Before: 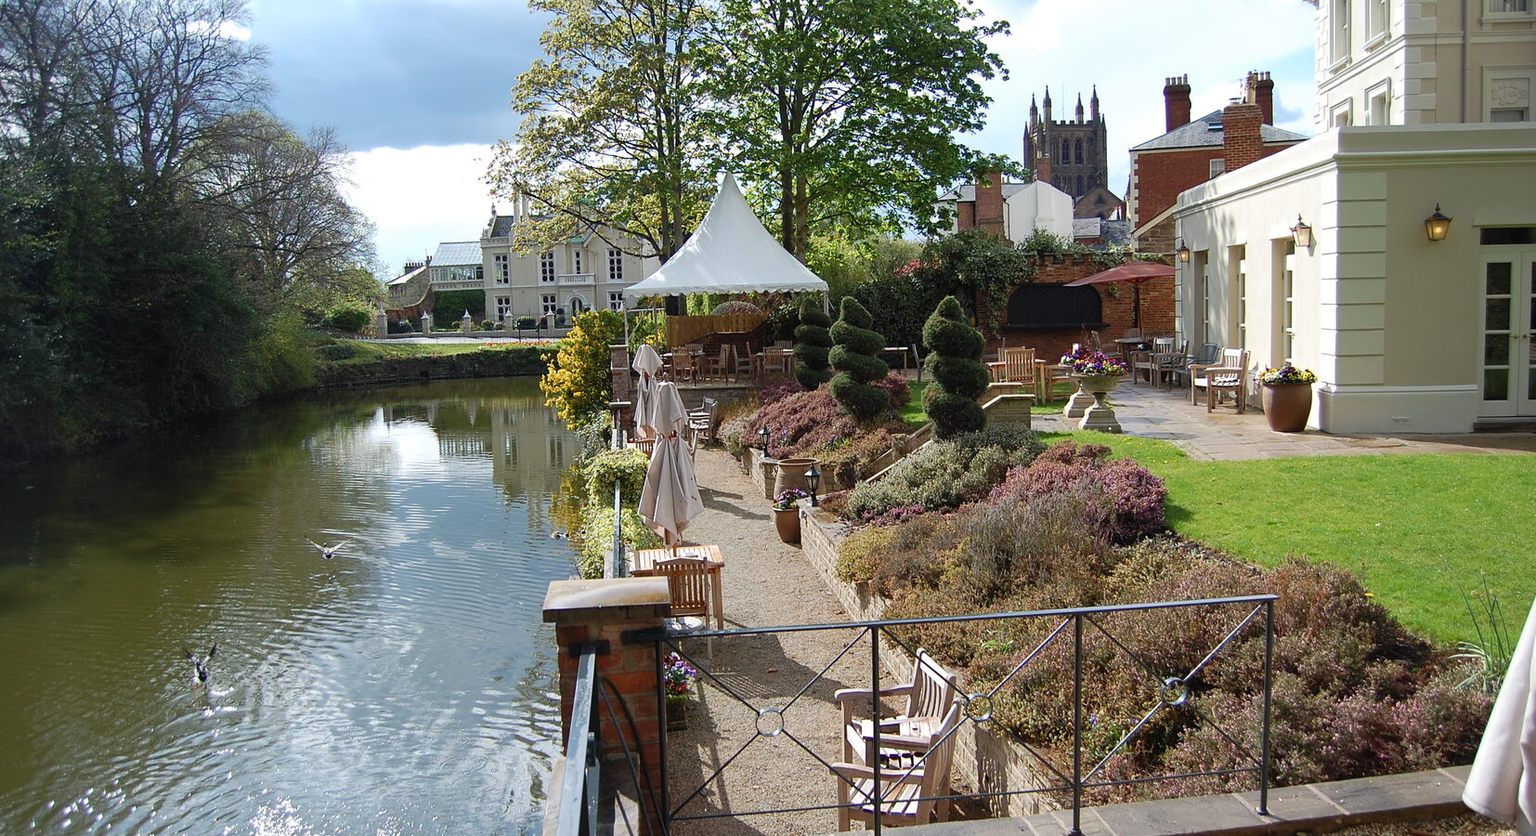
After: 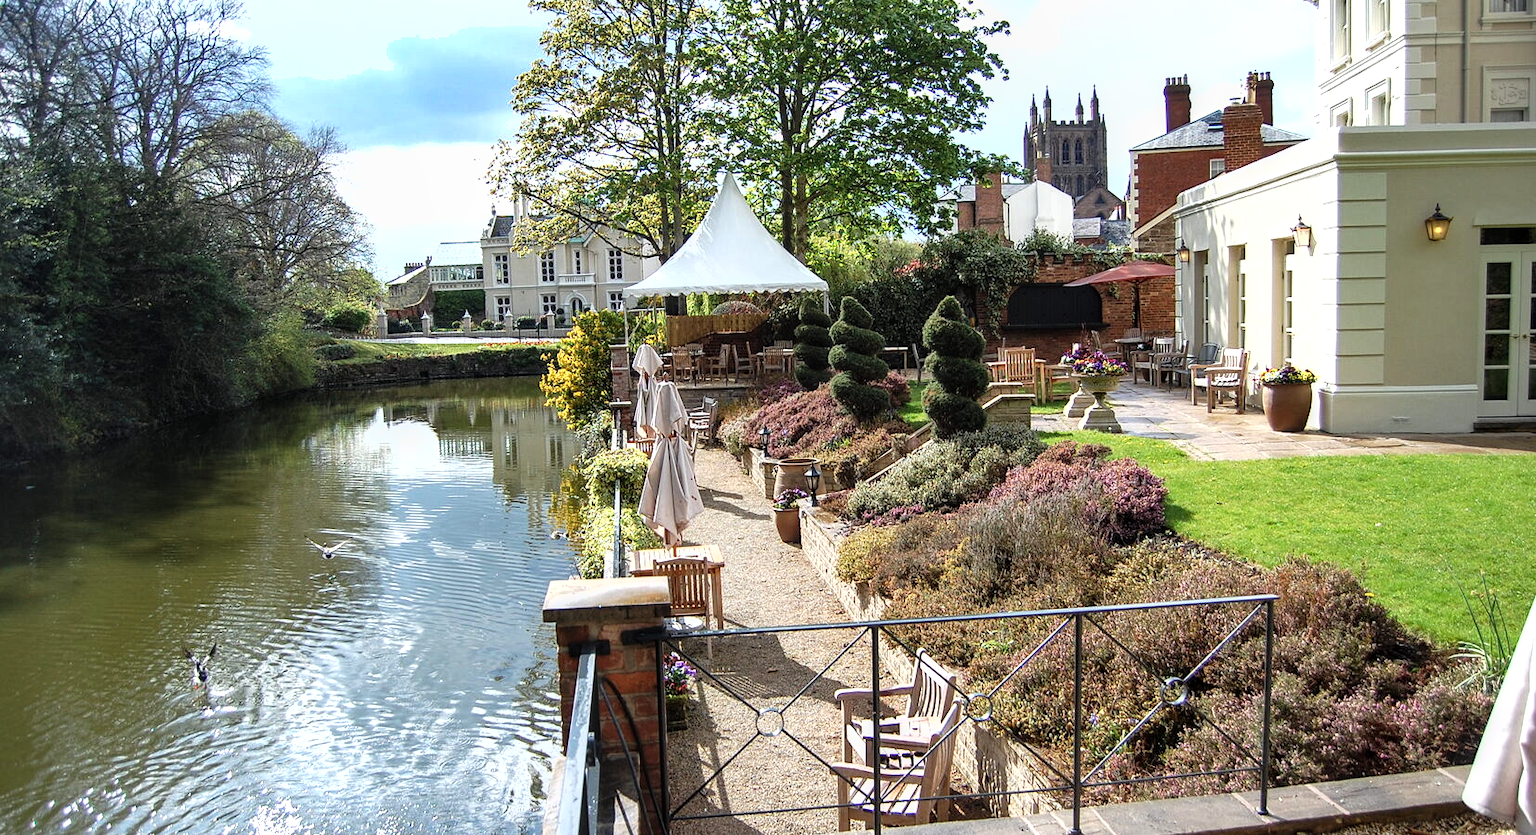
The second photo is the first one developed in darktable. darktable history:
shadows and highlights: soften with gaussian
tone equalizer: -8 EV -0.721 EV, -7 EV -0.674 EV, -6 EV -0.565 EV, -5 EV -0.361 EV, -3 EV 0.404 EV, -2 EV 0.6 EV, -1 EV 0.695 EV, +0 EV 0.78 EV
local contrast: on, module defaults
